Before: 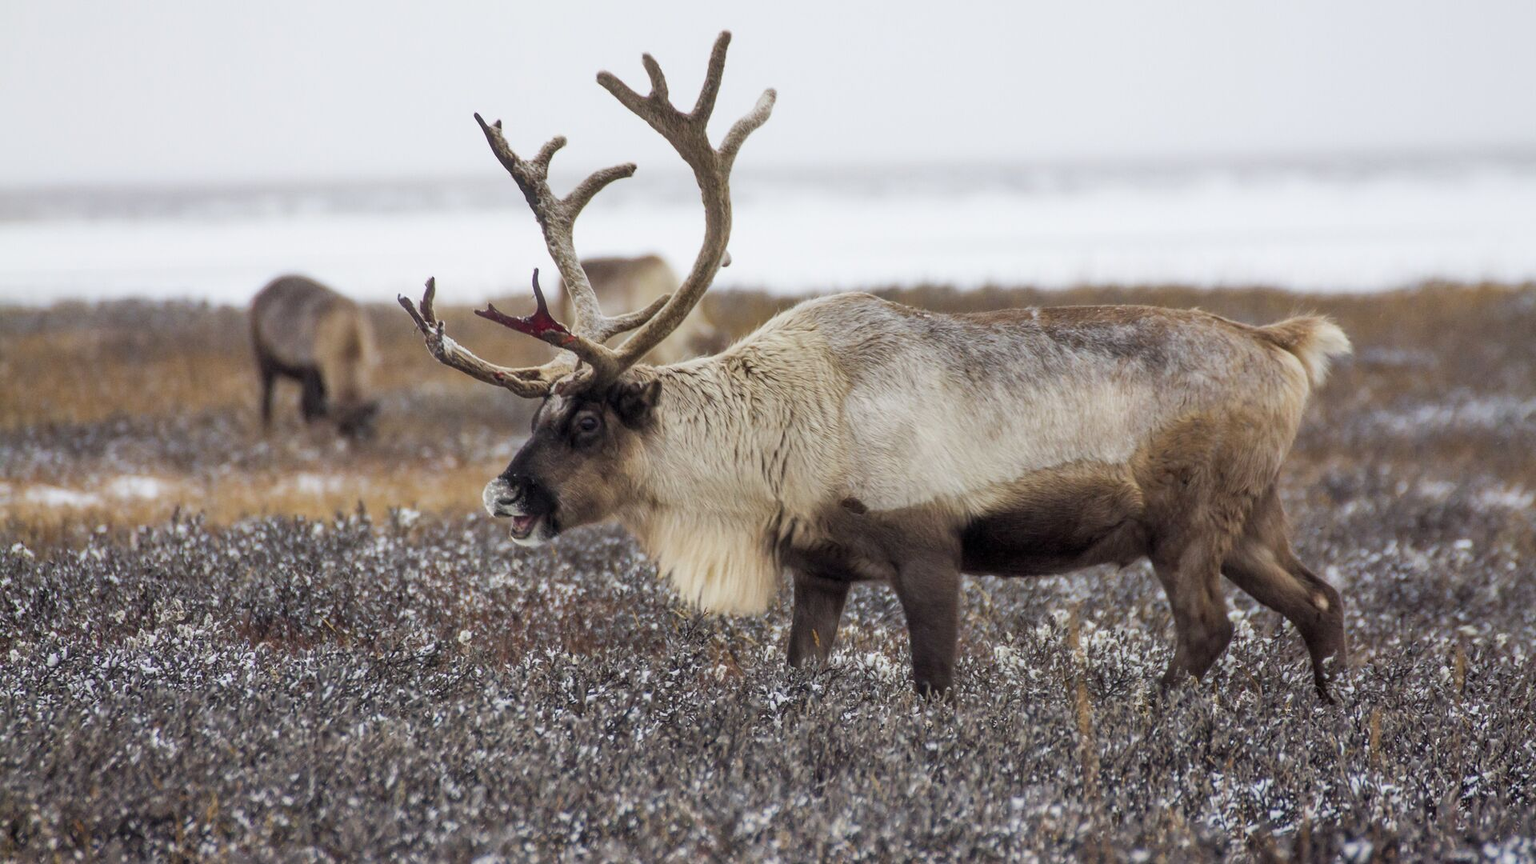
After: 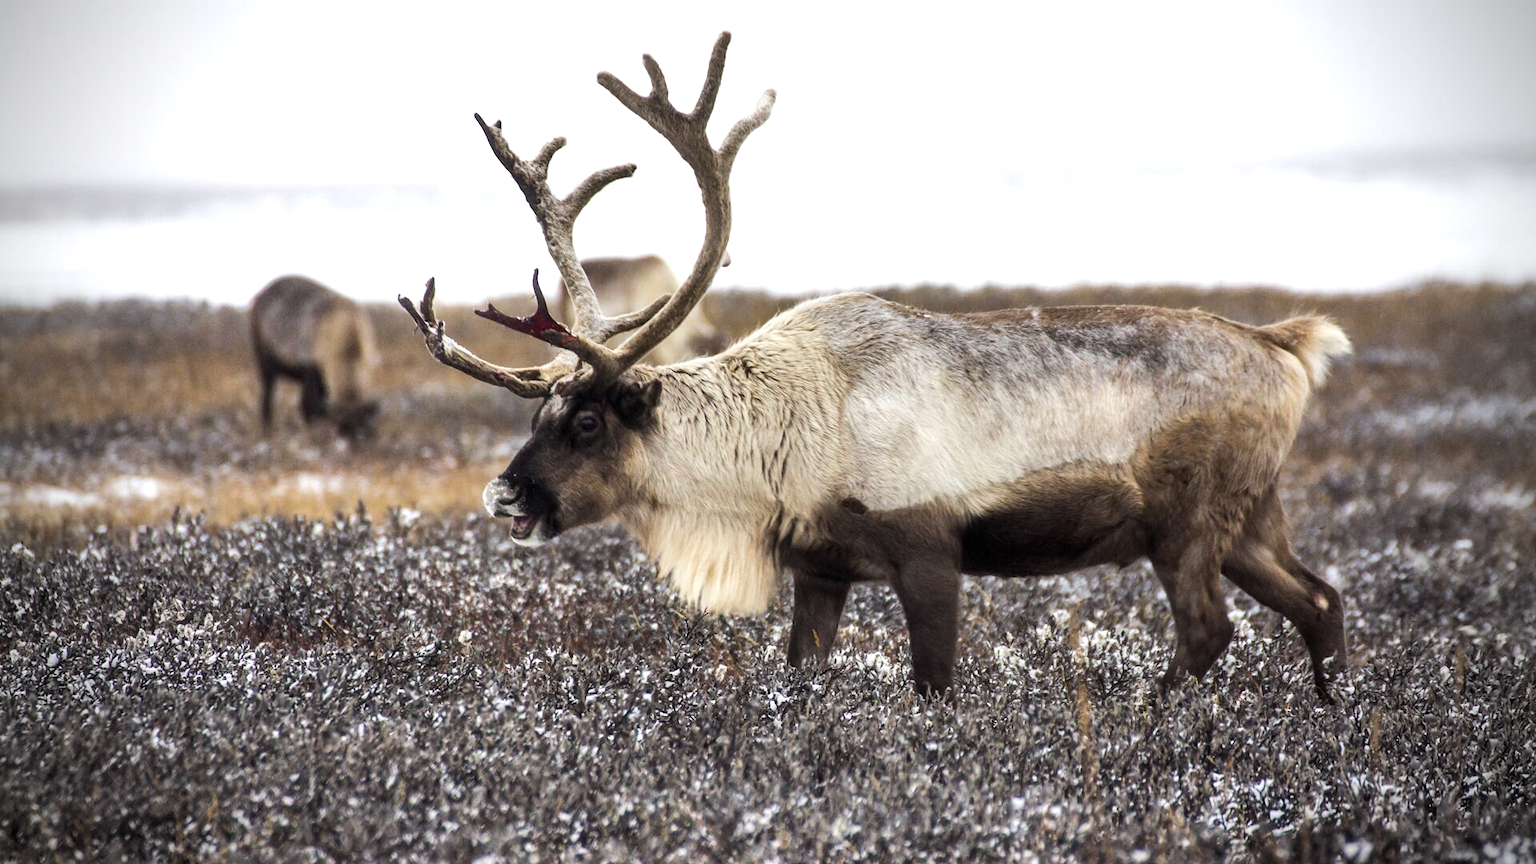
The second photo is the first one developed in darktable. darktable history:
tone equalizer: -8 EV -0.75 EV, -7 EV -0.7 EV, -6 EV -0.6 EV, -5 EV -0.4 EV, -3 EV 0.4 EV, -2 EV 0.6 EV, -1 EV 0.7 EV, +0 EV 0.75 EV, edges refinement/feathering 500, mask exposure compensation -1.57 EV, preserve details no
vignetting: fall-off start 75%, brightness -0.692, width/height ratio 1.084
